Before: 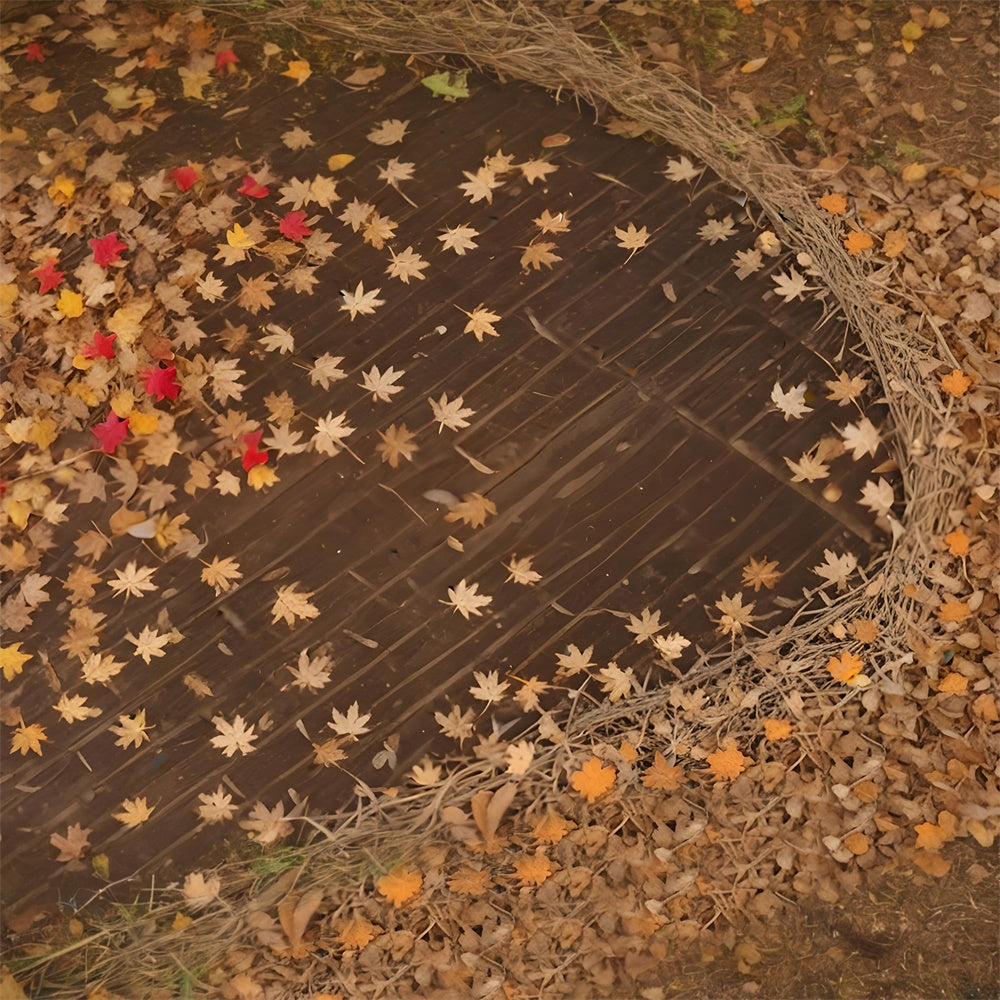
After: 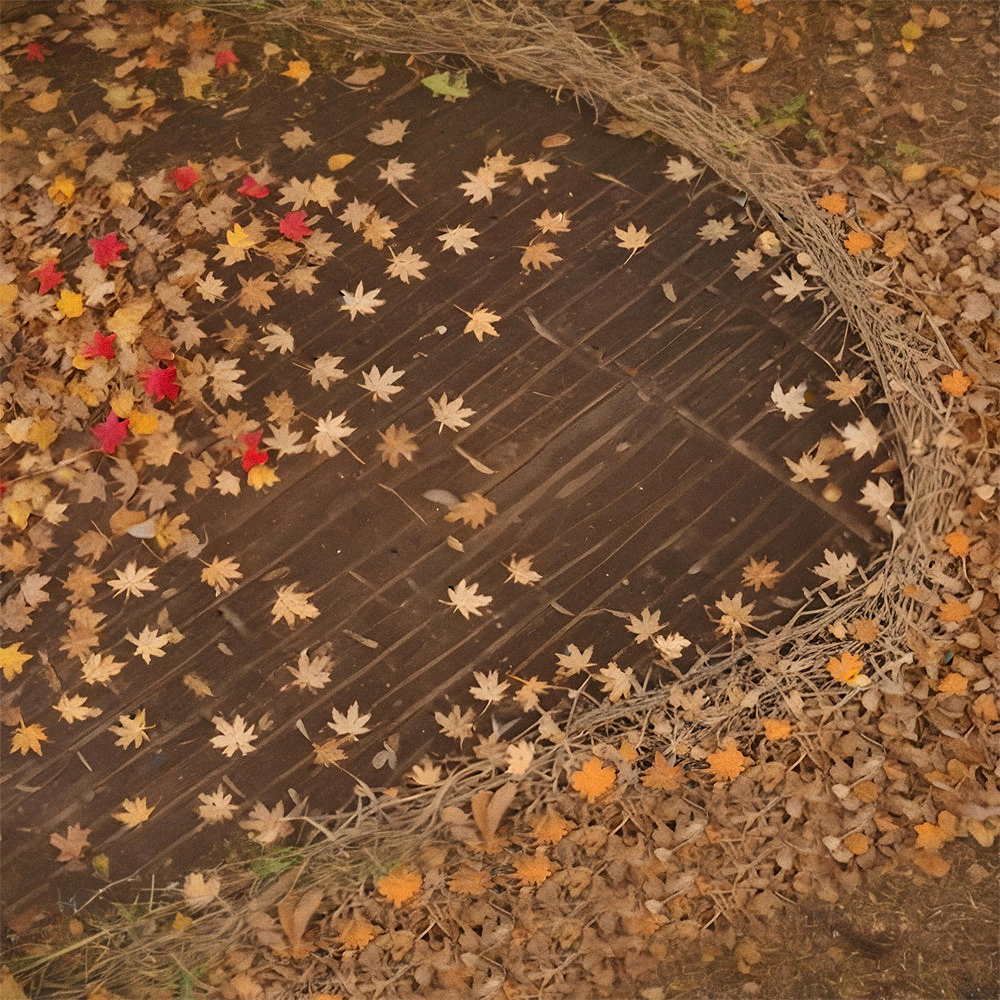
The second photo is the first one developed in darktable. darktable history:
grain: on, module defaults
shadows and highlights: highlights color adjustment 0%, low approximation 0.01, soften with gaussian
